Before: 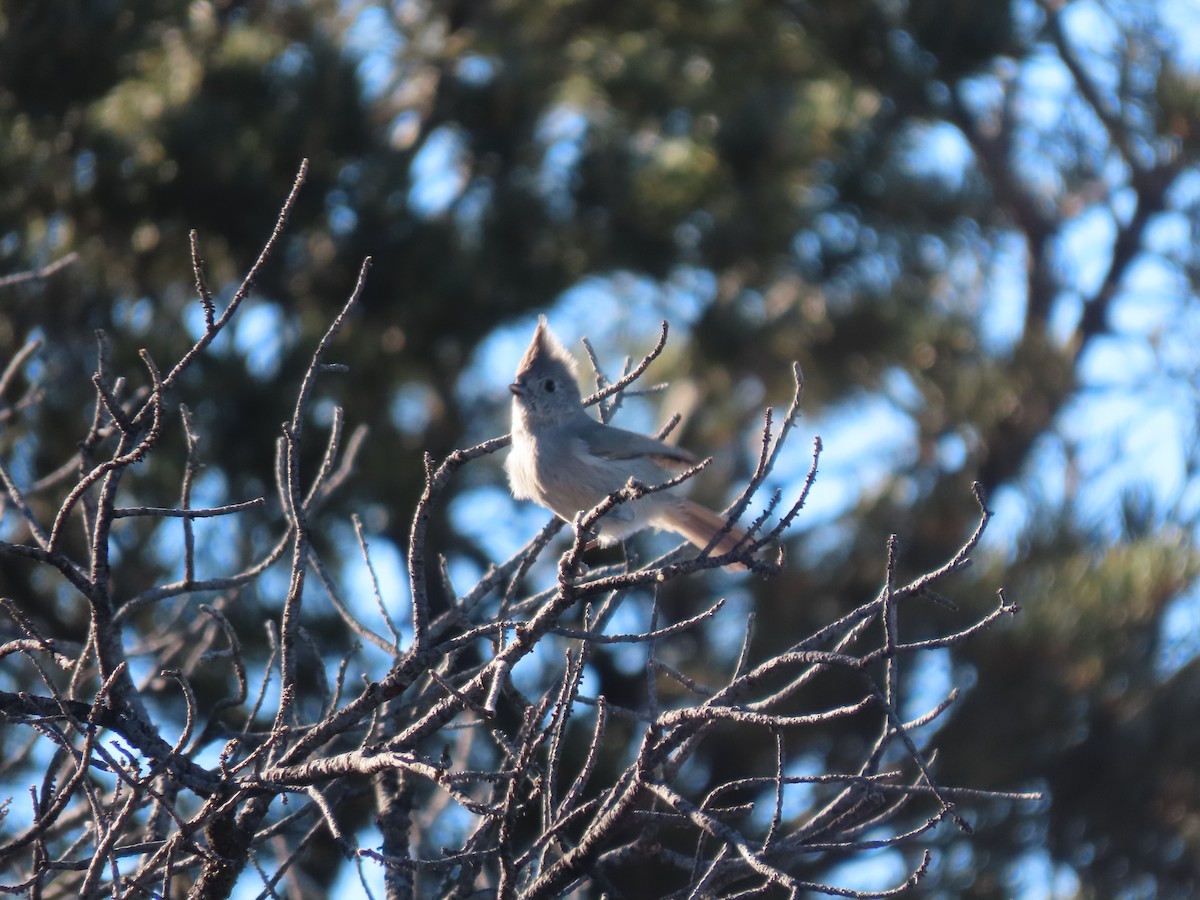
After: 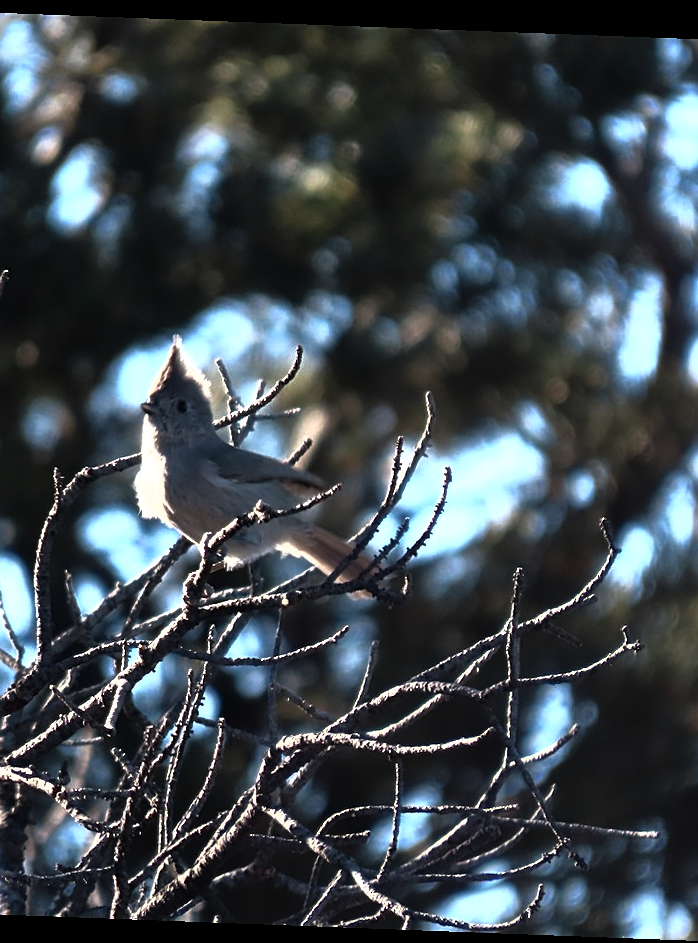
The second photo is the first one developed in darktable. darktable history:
tone equalizer: -8 EV -0.75 EV, -7 EV -0.7 EV, -6 EV -0.6 EV, -5 EV -0.4 EV, -3 EV 0.4 EV, -2 EV 0.6 EV, -1 EV 0.7 EV, +0 EV 0.75 EV, edges refinement/feathering 500, mask exposure compensation -1.57 EV, preserve details no
base curve: curves: ch0 [(0, 0) (0.564, 0.291) (0.802, 0.731) (1, 1)]
sharpen: on, module defaults
rotate and perspective: rotation 2.17°, automatic cropping off
shadows and highlights: radius 108.52, shadows 40.68, highlights -72.88, low approximation 0.01, soften with gaussian
crop: left 31.458%, top 0%, right 11.876%
